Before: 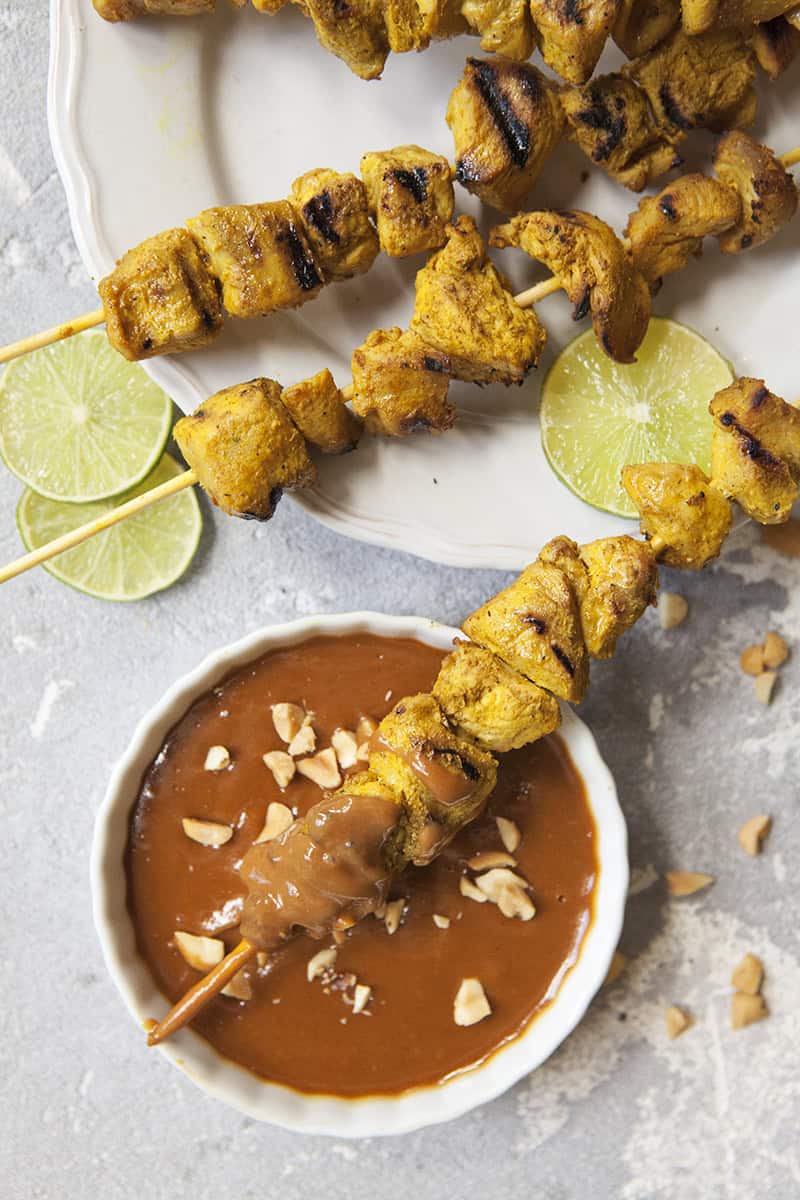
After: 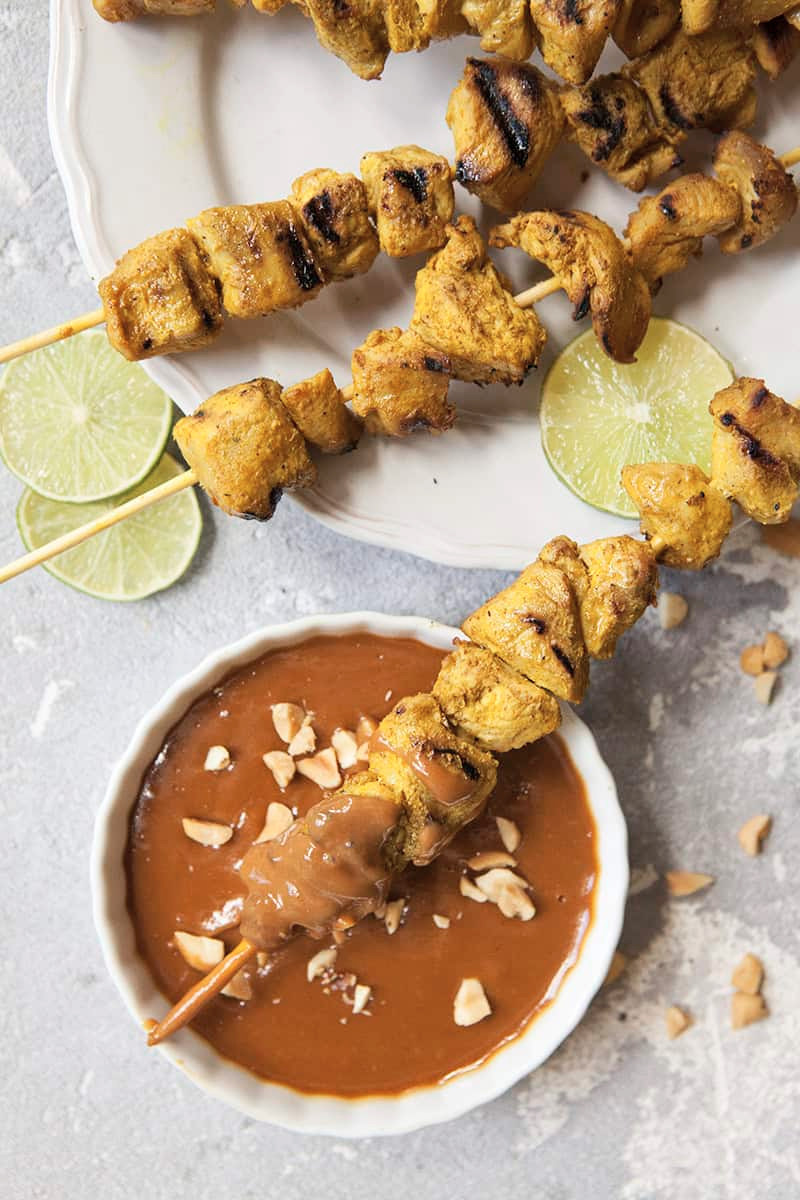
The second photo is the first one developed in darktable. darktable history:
base curve: curves: ch0 [(0, 0) (0.472, 0.508) (1, 1)]
color zones: curves: ch0 [(0, 0.5) (0.143, 0.5) (0.286, 0.5) (0.429, 0.504) (0.571, 0.5) (0.714, 0.509) (0.857, 0.5) (1, 0.5)]; ch1 [(0, 0.425) (0.143, 0.425) (0.286, 0.375) (0.429, 0.405) (0.571, 0.5) (0.714, 0.47) (0.857, 0.425) (1, 0.435)]; ch2 [(0, 0.5) (0.143, 0.5) (0.286, 0.5) (0.429, 0.517) (0.571, 0.5) (0.714, 0.51) (0.857, 0.5) (1, 0.5)]
